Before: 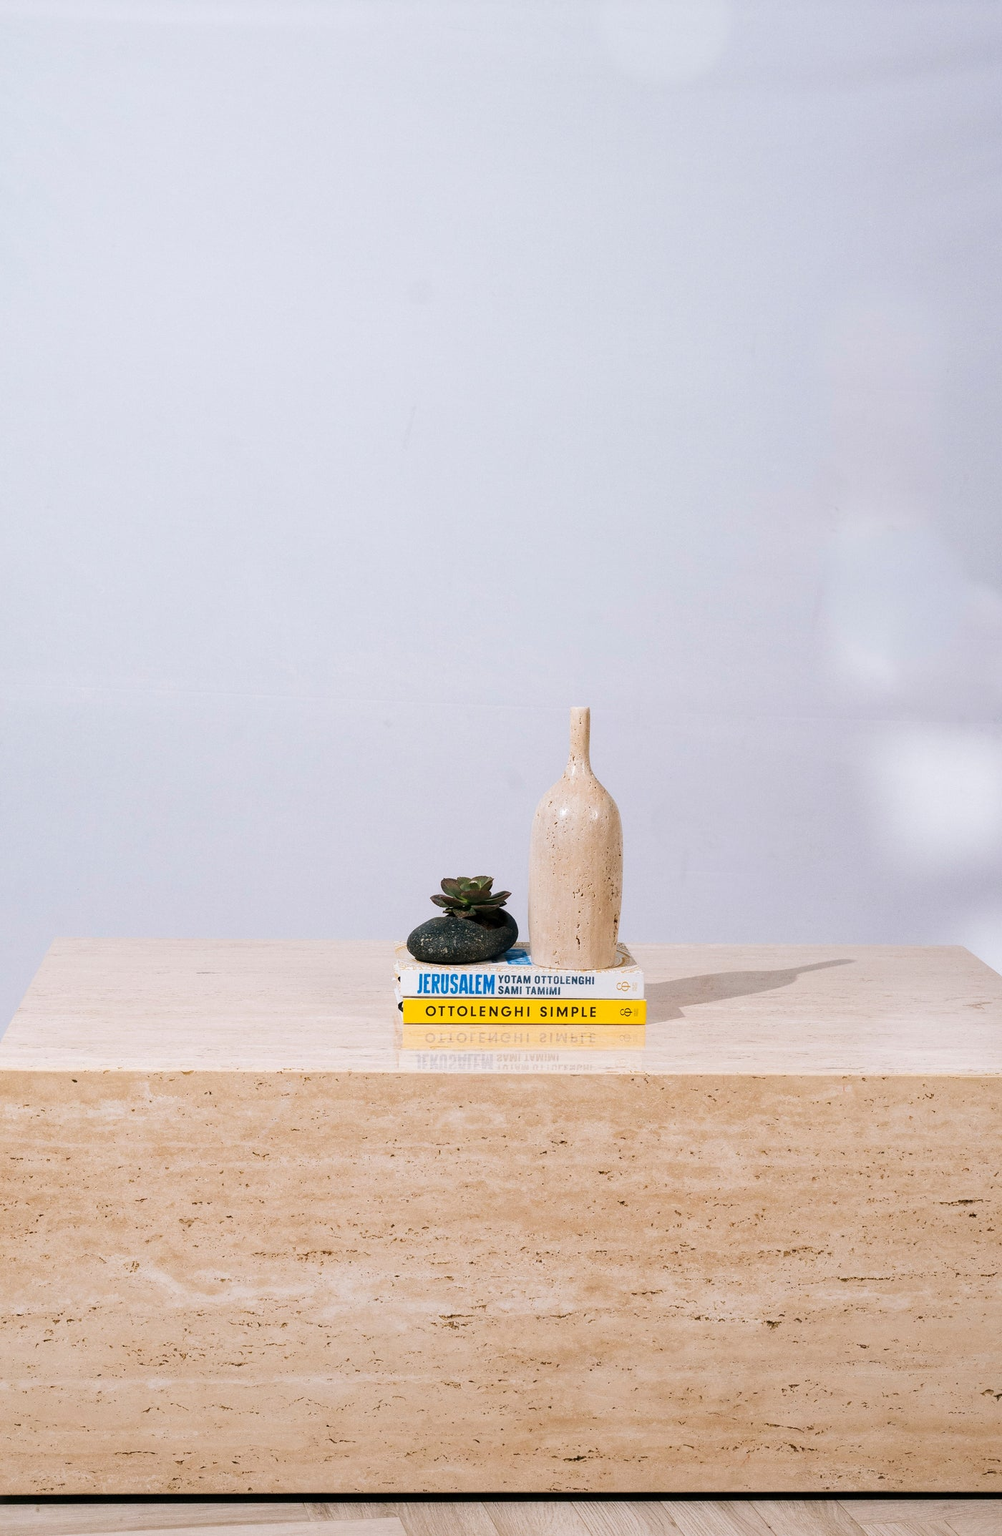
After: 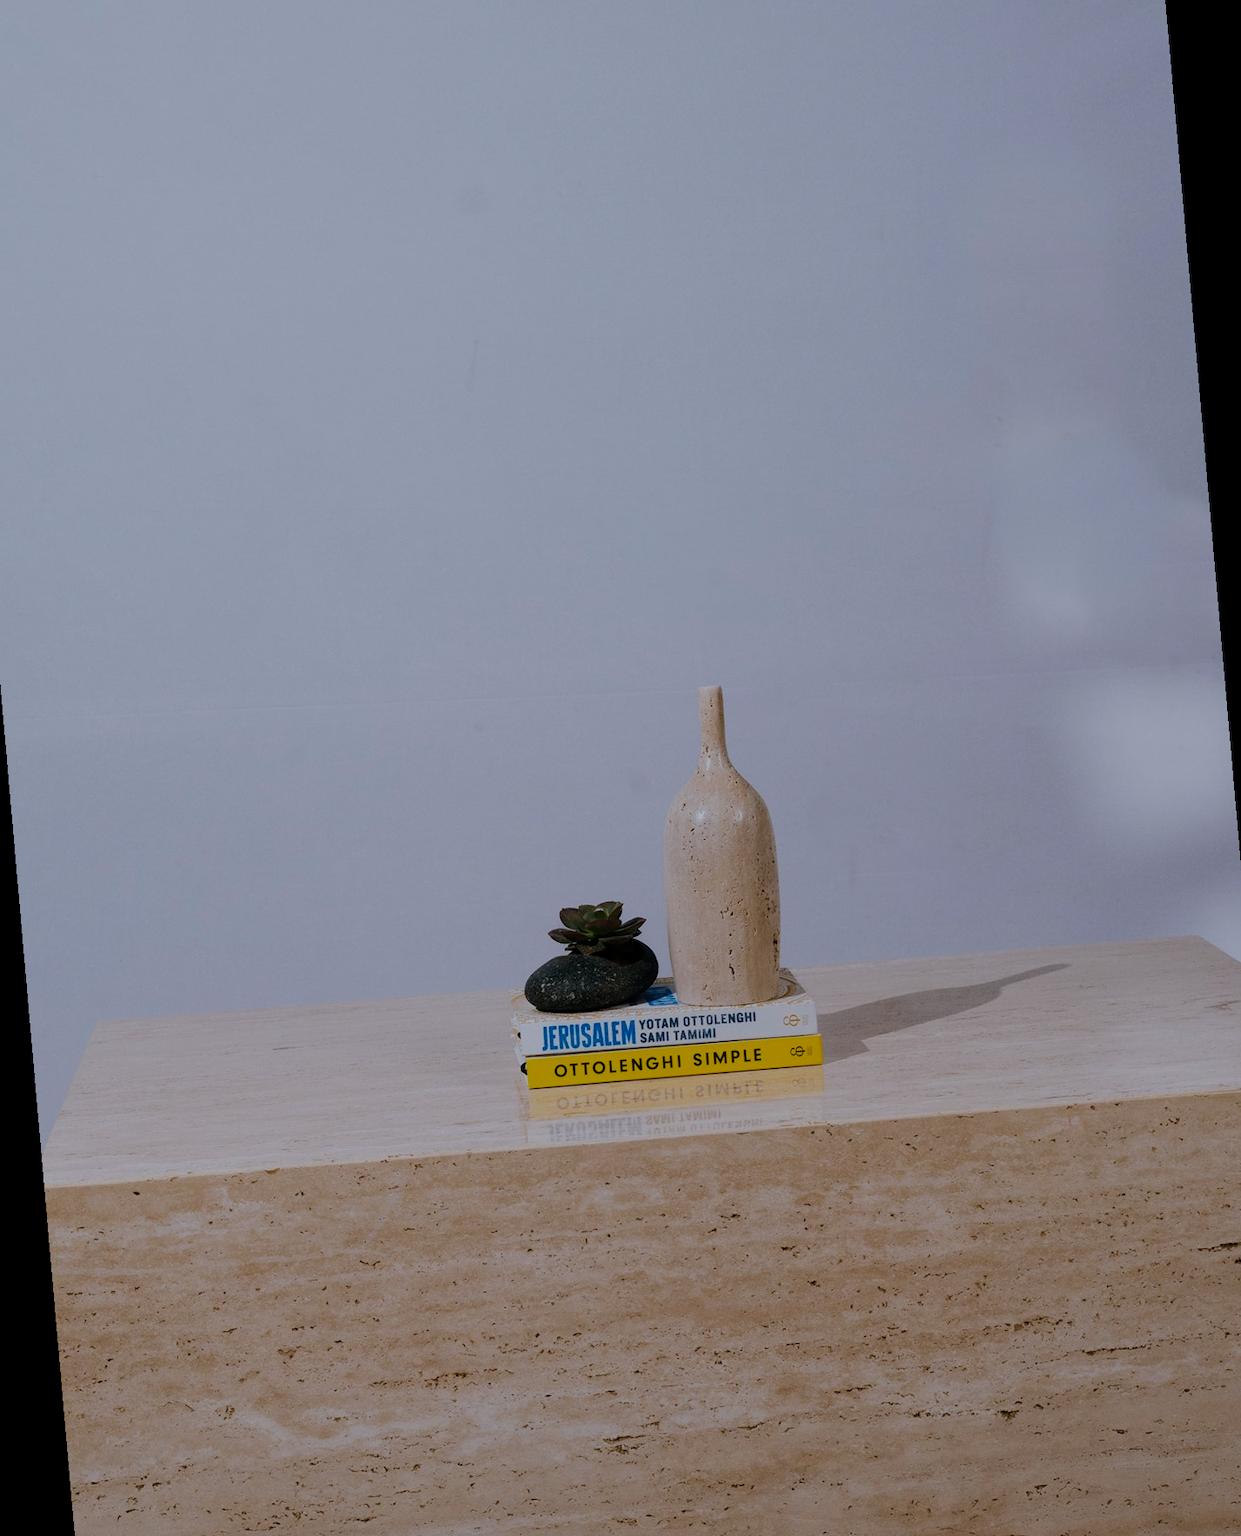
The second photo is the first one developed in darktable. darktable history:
contrast brightness saturation: contrast 0.04, saturation 0.16
exposure: exposure -1.468 EV, compensate highlight preservation false
tone equalizer: -8 EV -0.417 EV, -7 EV -0.389 EV, -6 EV -0.333 EV, -5 EV -0.222 EV, -3 EV 0.222 EV, -2 EV 0.333 EV, -1 EV 0.389 EV, +0 EV 0.417 EV, edges refinement/feathering 500, mask exposure compensation -1.57 EV, preserve details no
rotate and perspective: rotation -5°, crop left 0.05, crop right 0.952, crop top 0.11, crop bottom 0.89
white balance: red 0.967, blue 1.049
